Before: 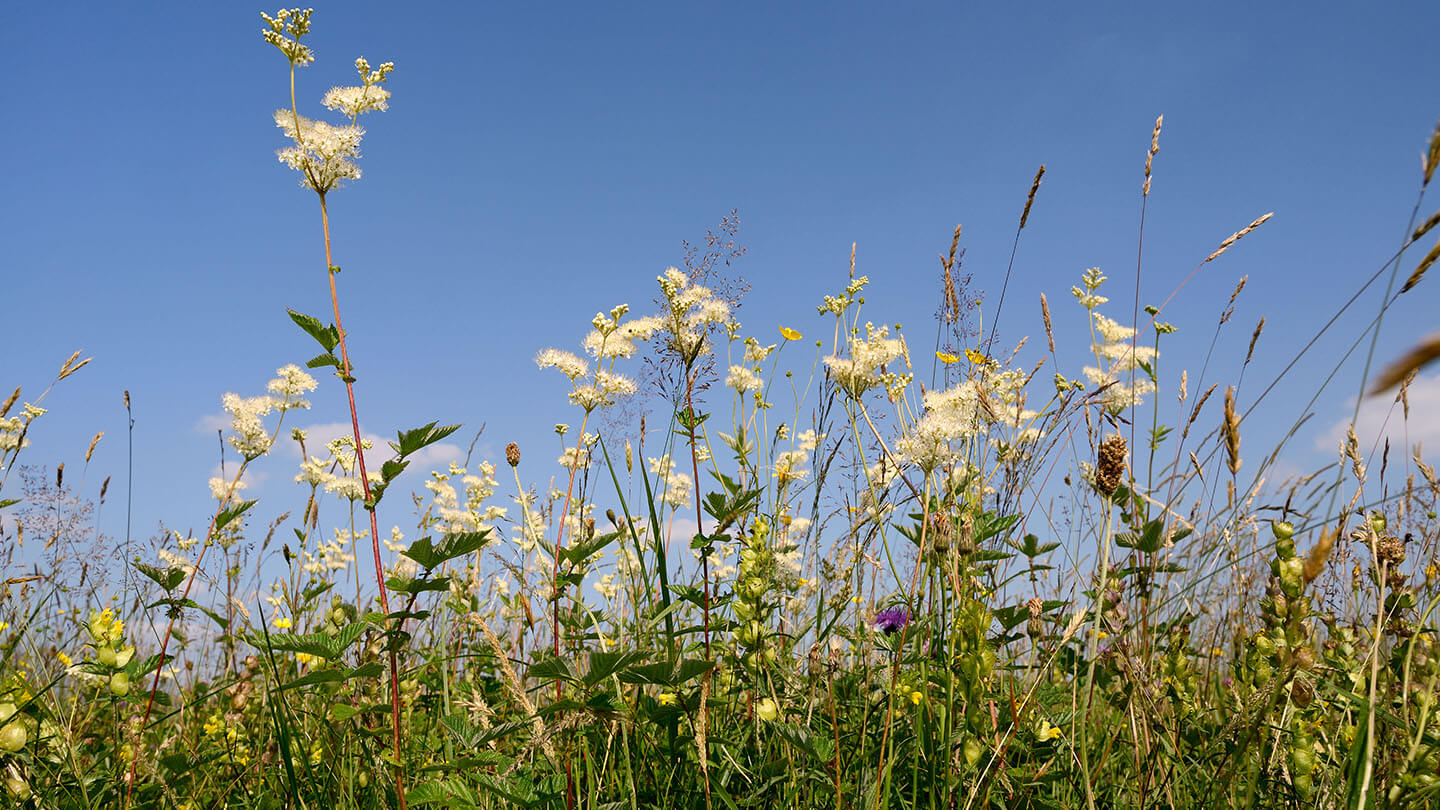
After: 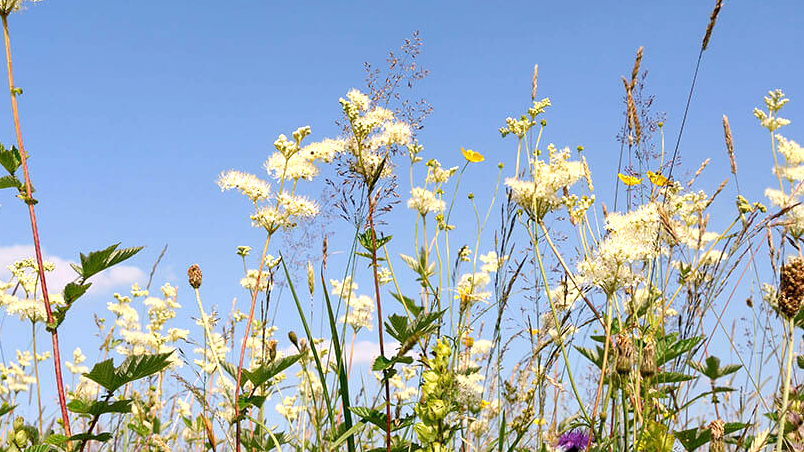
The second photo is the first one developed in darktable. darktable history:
exposure: black level correction 0.001, exposure 0.5 EV, compensate exposure bias true, compensate highlight preservation false
crop and rotate: left 22.13%, top 22.054%, right 22.026%, bottom 22.102%
